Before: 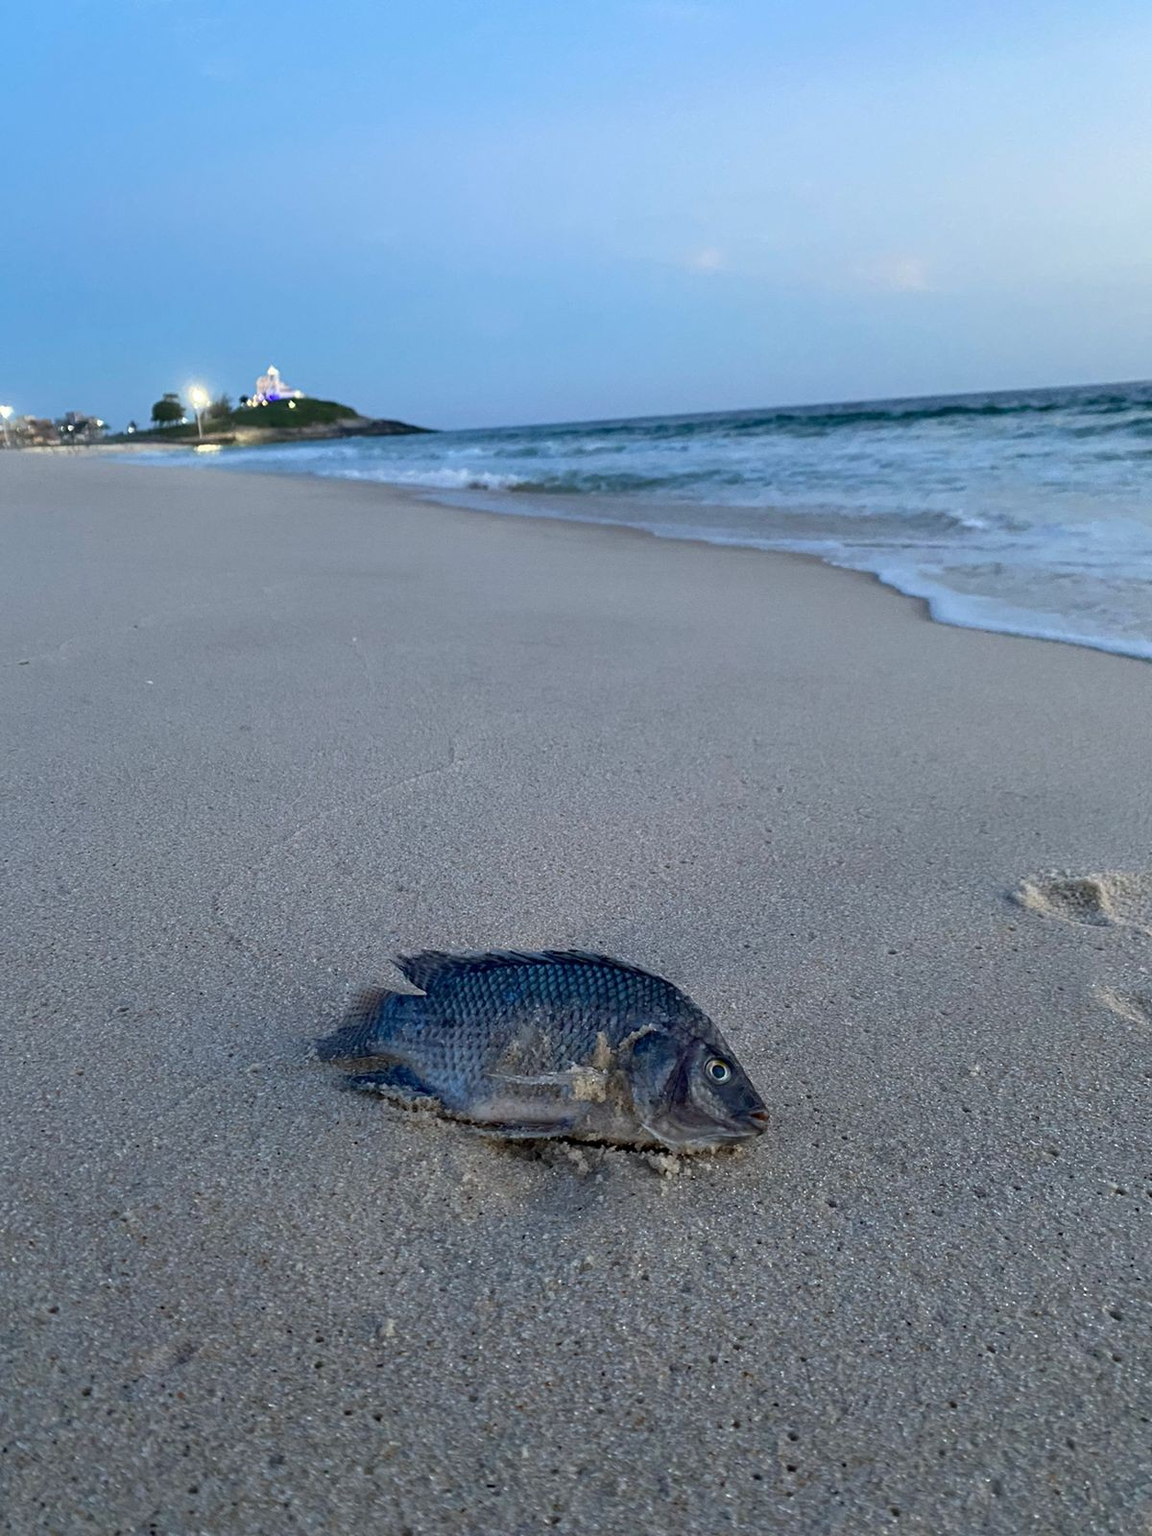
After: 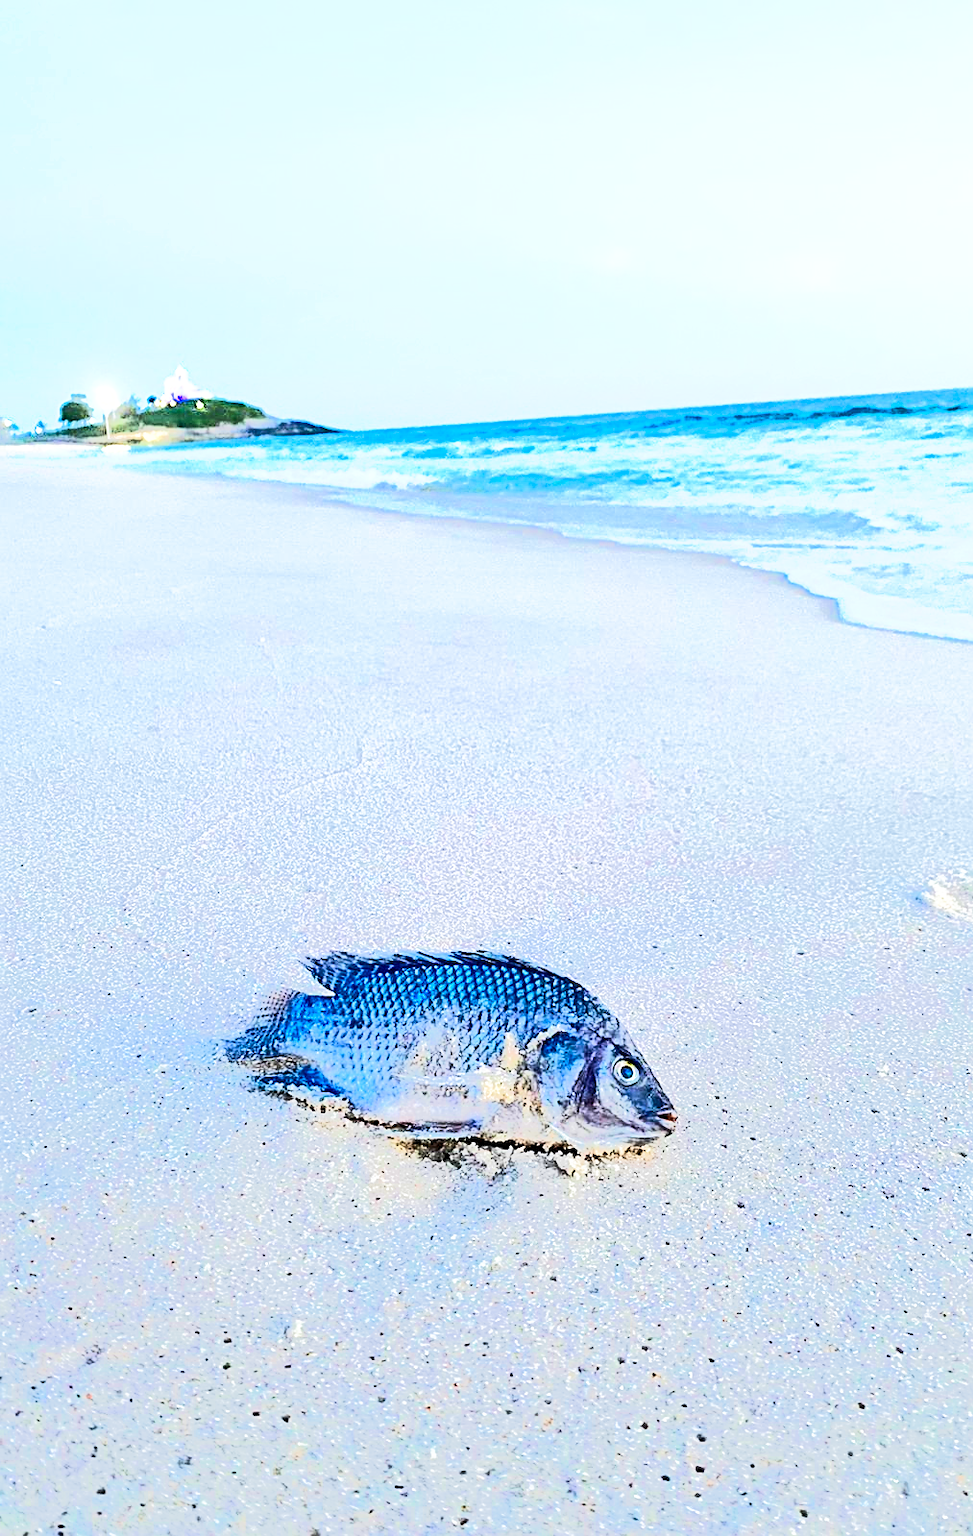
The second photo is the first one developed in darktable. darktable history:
crop: left 8.018%, right 7.51%
sharpen: on, module defaults
contrast brightness saturation: contrast 0.199, brightness 0.159, saturation 0.223
tone equalizer: -8 EV -0.488 EV, -7 EV -0.31 EV, -6 EV -0.046 EV, -5 EV 0.426 EV, -4 EV 0.991 EV, -3 EV 0.821 EV, -2 EV -0.01 EV, -1 EV 0.141 EV, +0 EV -0.02 EV, edges refinement/feathering 500, mask exposure compensation -1.57 EV, preserve details no
color zones: curves: ch0 [(0, 0.613) (0.01, 0.613) (0.245, 0.448) (0.498, 0.529) (0.642, 0.665) (0.879, 0.777) (0.99, 0.613)]; ch1 [(0, 0.035) (0.121, 0.189) (0.259, 0.197) (0.415, 0.061) (0.589, 0.022) (0.732, 0.022) (0.857, 0.026) (0.991, 0.053)], mix -124%
exposure: black level correction 0, exposure 1.103 EV, compensate exposure bias true, compensate highlight preservation false
base curve: curves: ch0 [(0, 0) (0.557, 0.834) (1, 1)], preserve colors none
shadows and highlights: shadows 51.77, highlights -28.4, soften with gaussian
